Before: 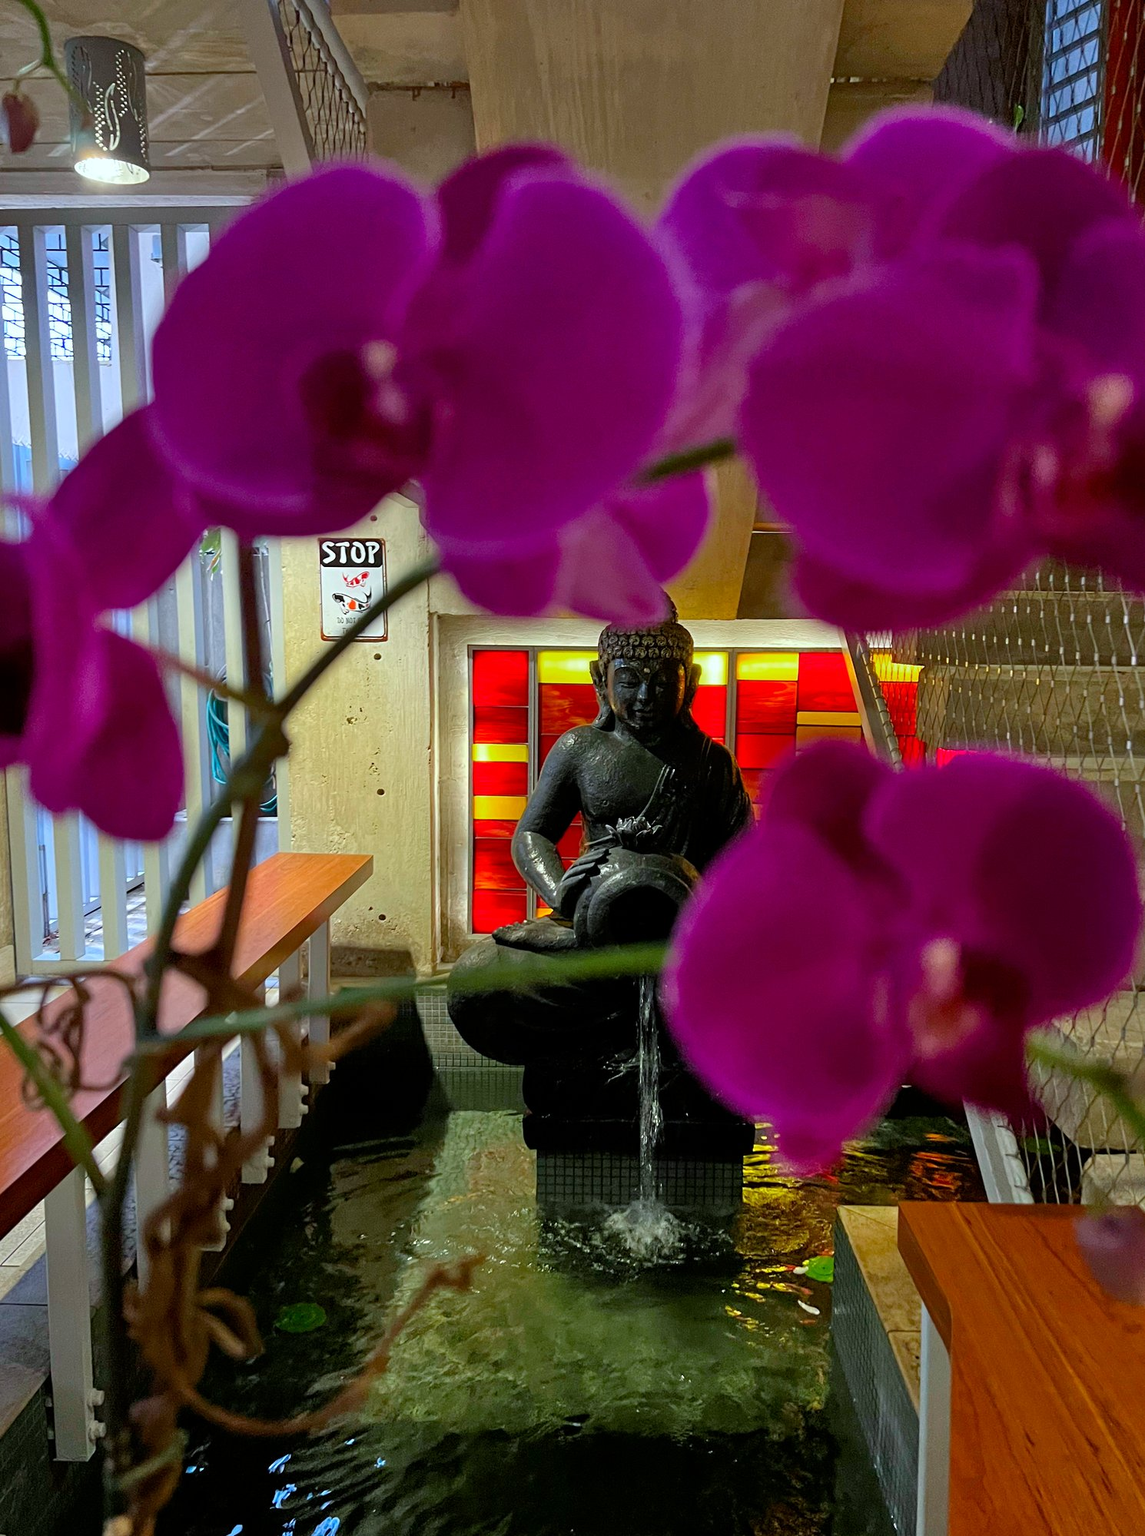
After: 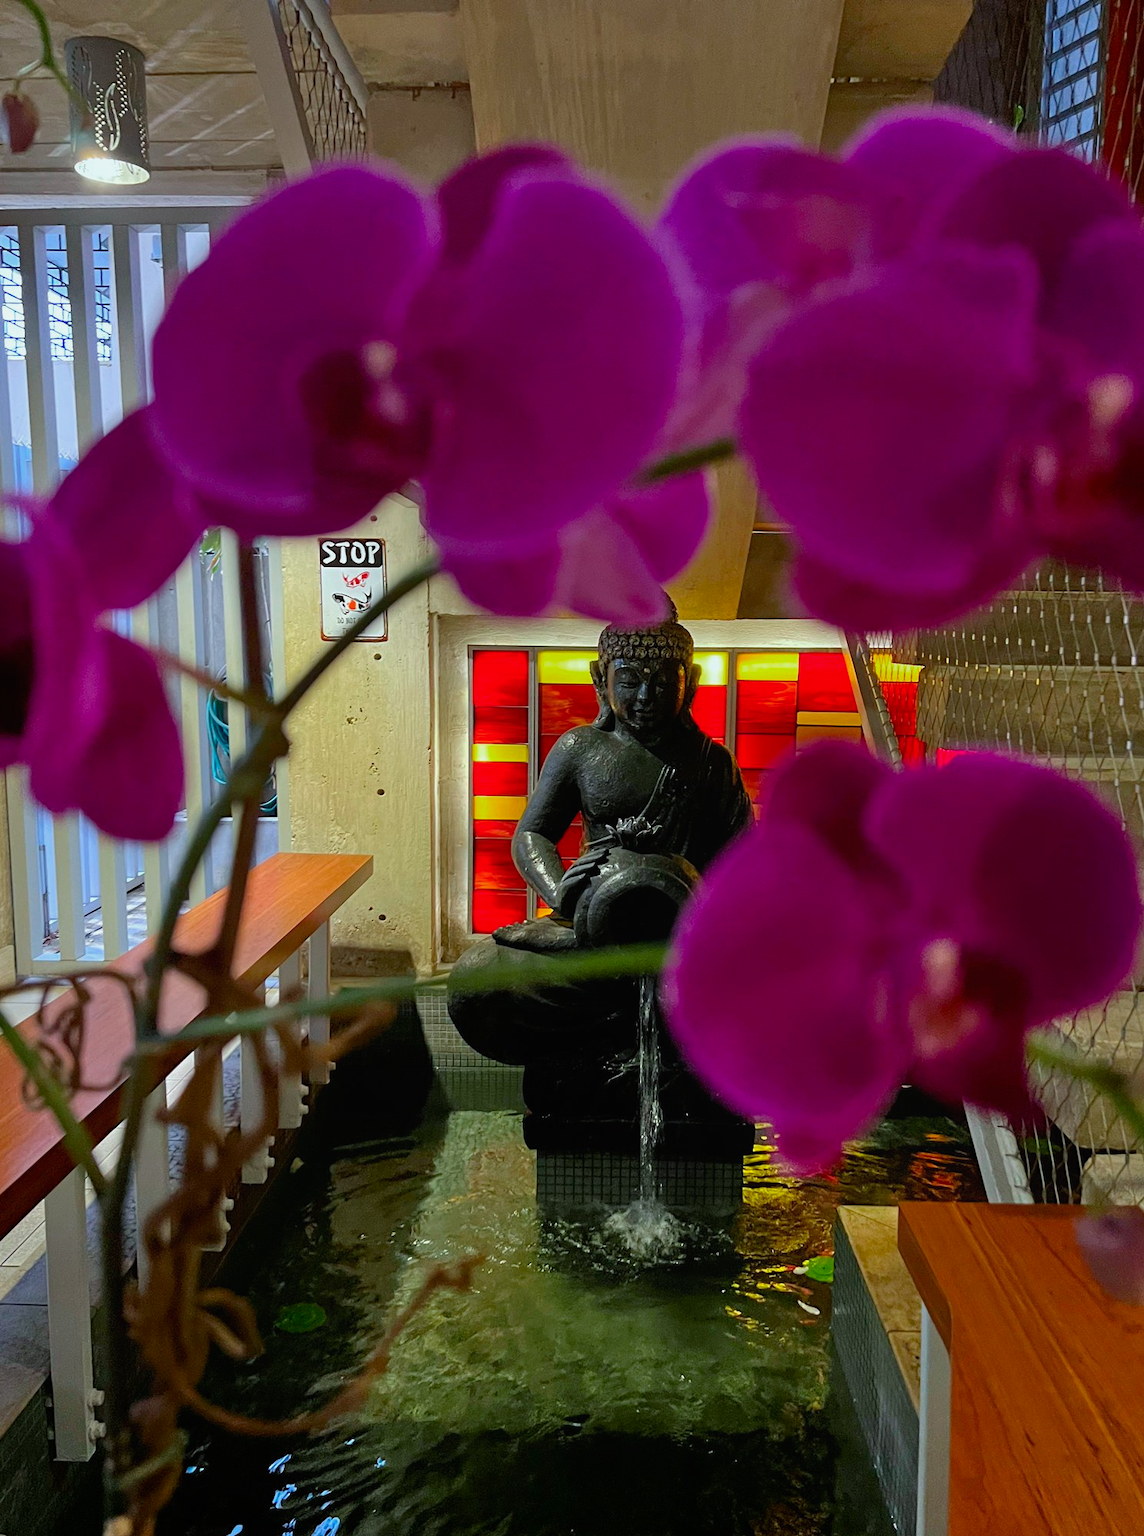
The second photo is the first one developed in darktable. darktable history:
shadows and highlights: shadows -20.43, white point adjustment -2.1, highlights -35.02
local contrast: mode bilateral grid, contrast 100, coarseness 99, detail 90%, midtone range 0.2
color calibration: illuminant same as pipeline (D50), adaptation none (bypass), x 0.332, y 0.335, temperature 5002.9 K
